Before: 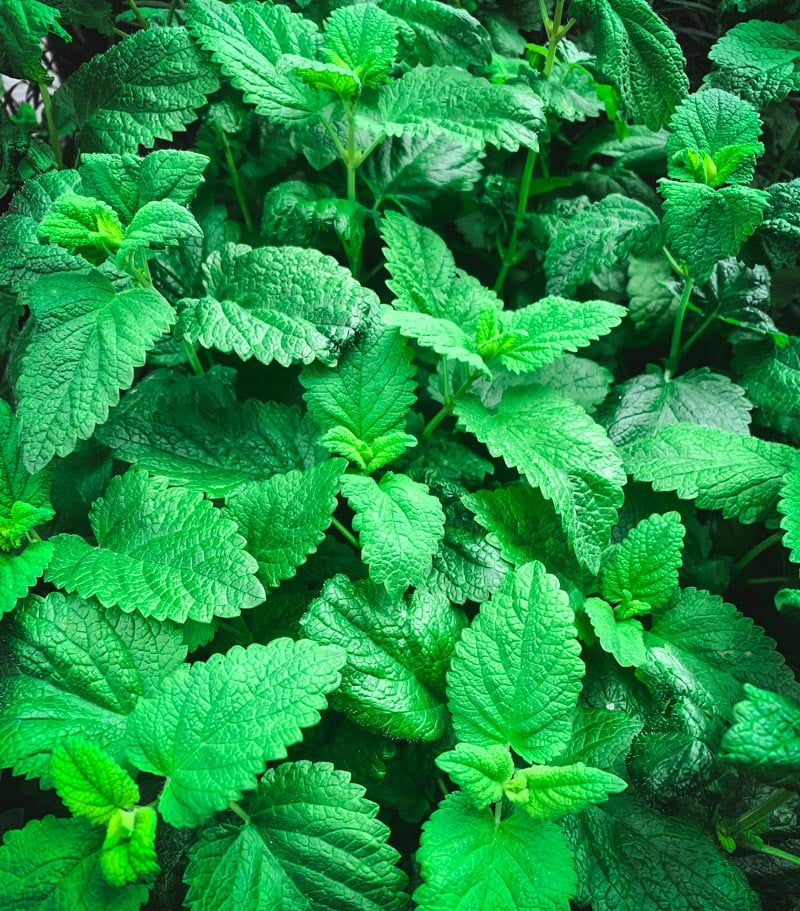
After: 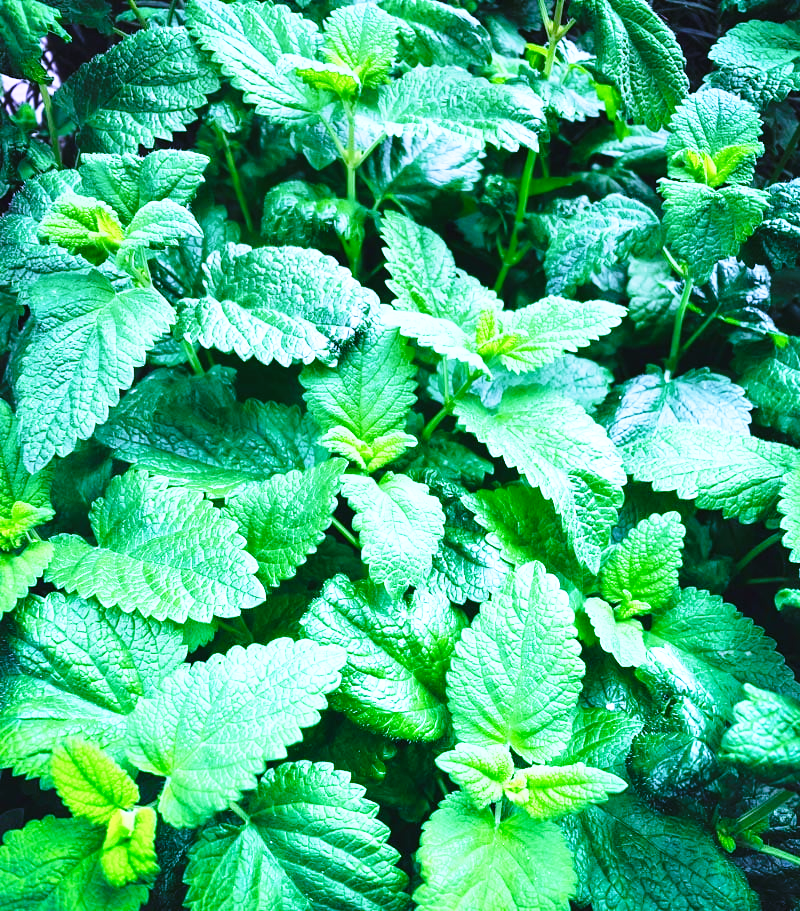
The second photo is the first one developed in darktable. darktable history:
white balance: red 0.98, blue 1.61
graduated density: density 0.38 EV, hardness 21%, rotation -6.11°, saturation 32%
base curve: curves: ch0 [(0, 0) (0.026, 0.03) (0.109, 0.232) (0.351, 0.748) (0.669, 0.968) (1, 1)], preserve colors none
